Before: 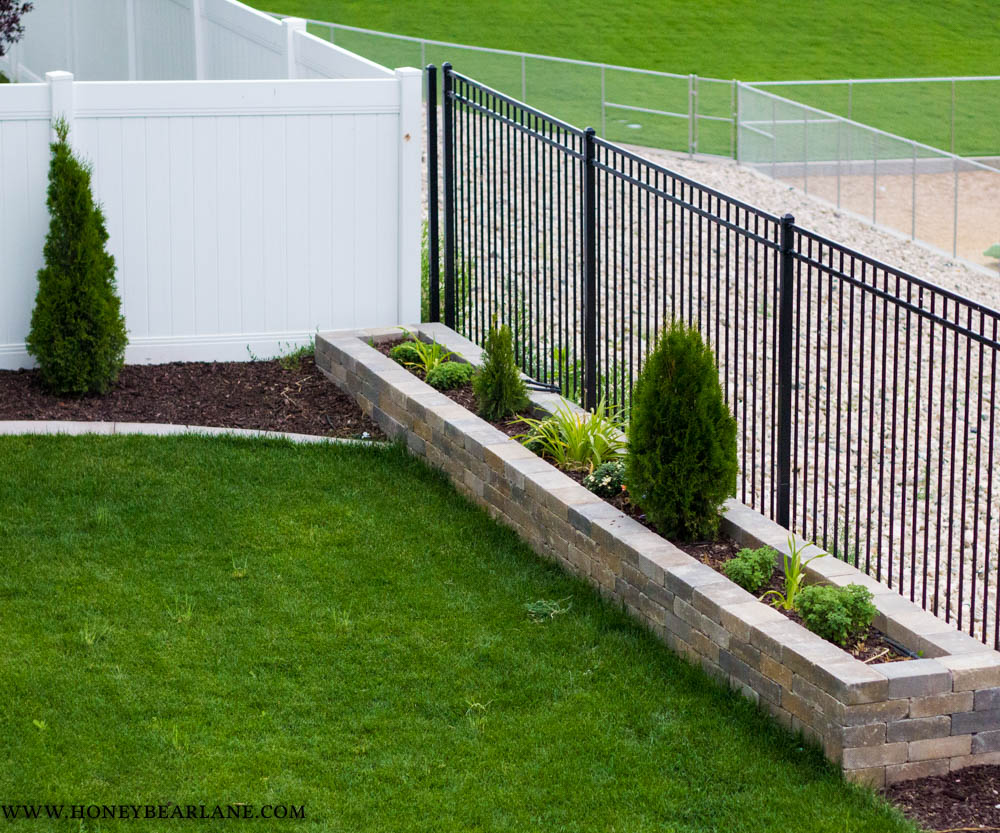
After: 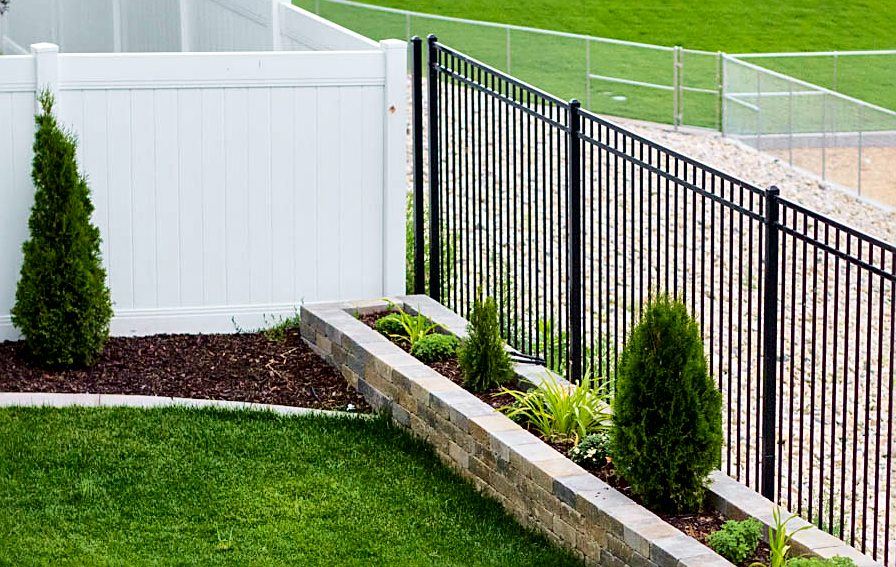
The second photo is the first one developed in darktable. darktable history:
tone curve: curves: ch0 [(0, 0) (0.058, 0.027) (0.214, 0.183) (0.295, 0.288) (0.48, 0.541) (0.658, 0.703) (0.741, 0.775) (0.844, 0.866) (0.986, 0.957)]; ch1 [(0, 0) (0.172, 0.123) (0.312, 0.296) (0.437, 0.429) (0.471, 0.469) (0.502, 0.5) (0.513, 0.515) (0.572, 0.603) (0.617, 0.653) (0.68, 0.724) (0.889, 0.924) (1, 1)]; ch2 [(0, 0) (0.411, 0.424) (0.489, 0.49) (0.502, 0.5) (0.512, 0.524) (0.549, 0.578) (0.604, 0.628) (0.709, 0.748) (1, 1)], color space Lab, independent channels, preserve colors none
local contrast: mode bilateral grid, contrast 20, coarseness 50, detail 171%, midtone range 0.2
sharpen: on, module defaults
crop: left 1.509%, top 3.452%, right 7.696%, bottom 28.452%
